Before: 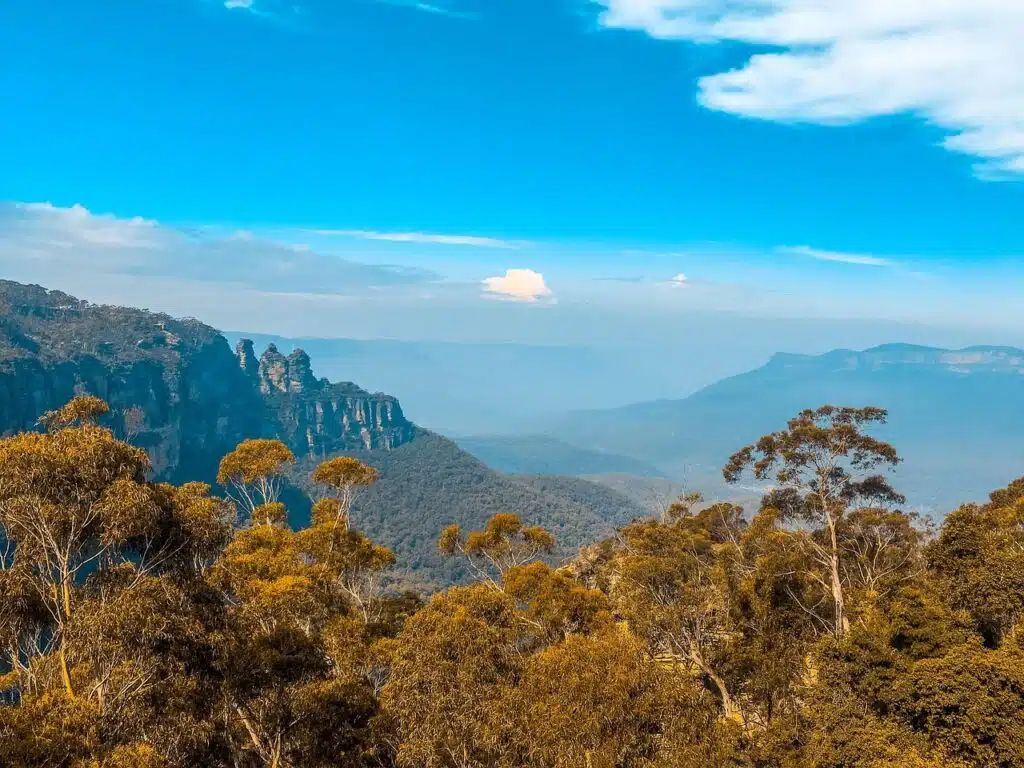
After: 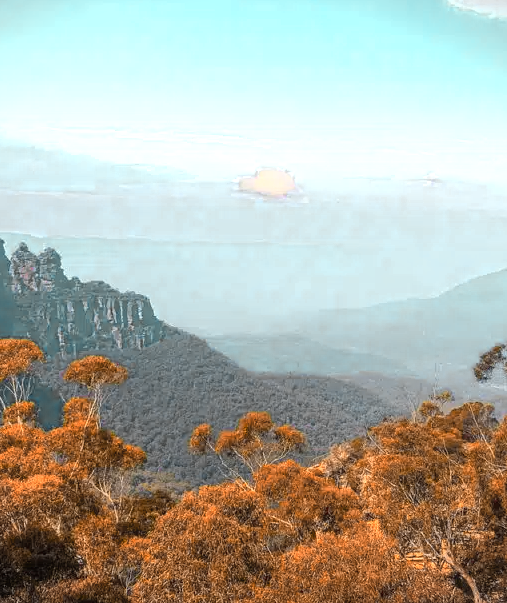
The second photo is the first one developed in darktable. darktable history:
crop and rotate: angle 0.013°, left 24.394%, top 13.21%, right 26.055%, bottom 8.245%
color zones: curves: ch0 [(0.009, 0.528) (0.136, 0.6) (0.255, 0.586) (0.39, 0.528) (0.522, 0.584) (0.686, 0.736) (0.849, 0.561)]; ch1 [(0.045, 0.781) (0.14, 0.416) (0.257, 0.695) (0.442, 0.032) (0.738, 0.338) (0.818, 0.632) (0.891, 0.741) (1, 0.704)]; ch2 [(0, 0.667) (0.141, 0.52) (0.26, 0.37) (0.474, 0.432) (0.743, 0.286)]
contrast equalizer: y [[0.5, 0.488, 0.462, 0.461, 0.491, 0.5], [0.5 ×6], [0.5 ×6], [0 ×6], [0 ×6]]
vignetting: fall-off start 99.56%
